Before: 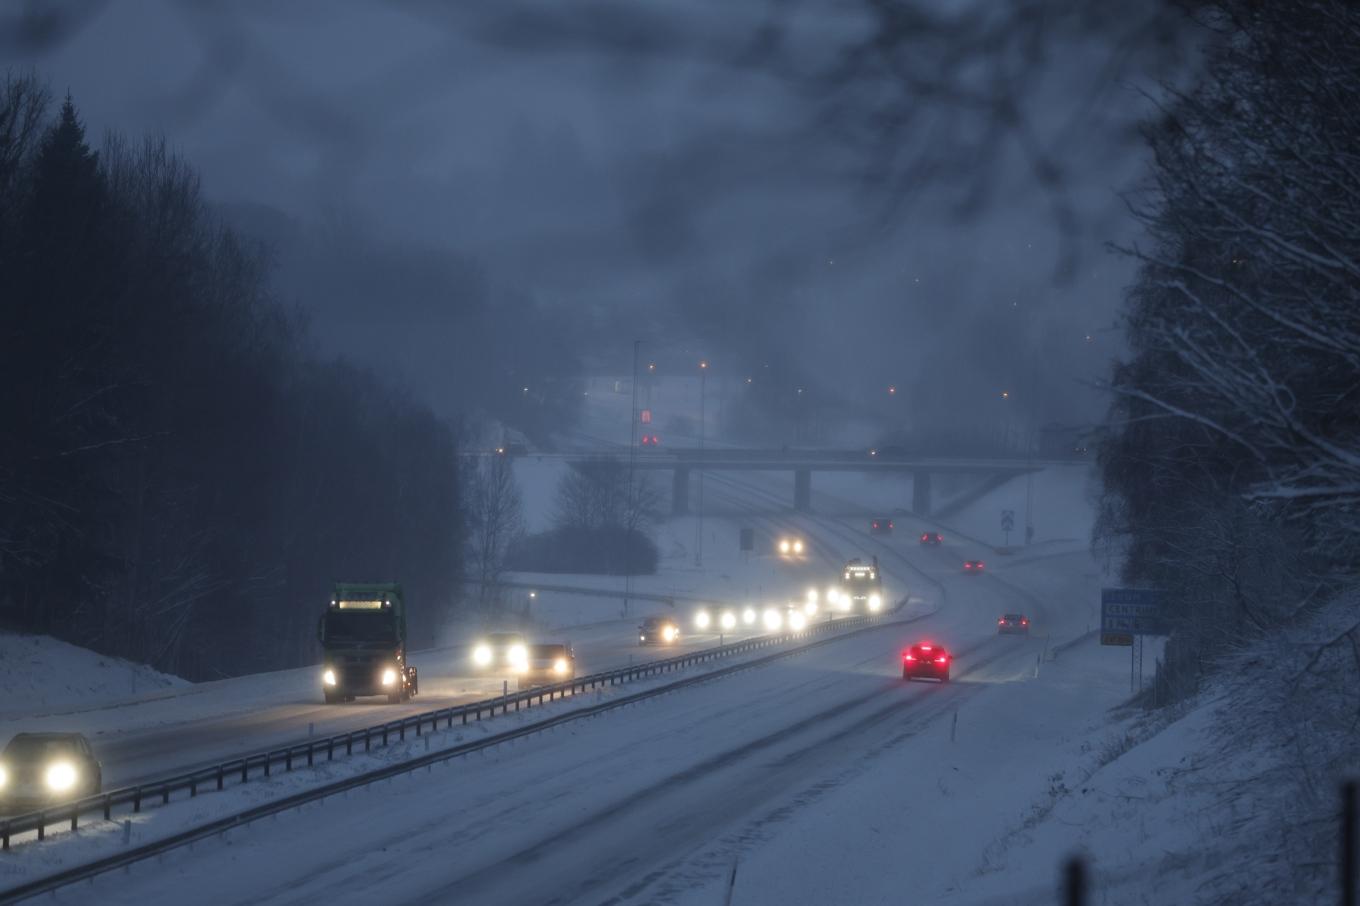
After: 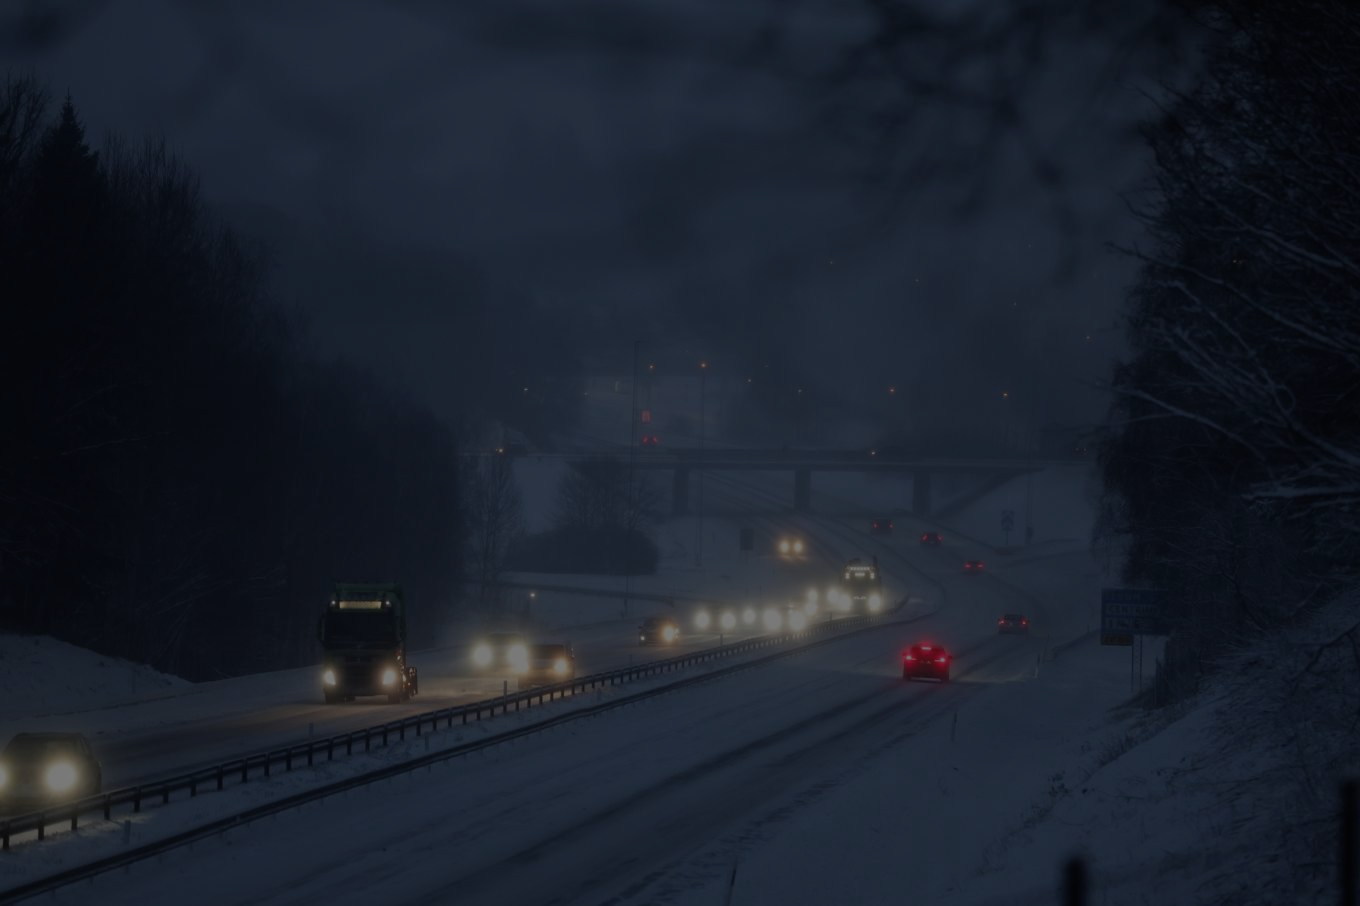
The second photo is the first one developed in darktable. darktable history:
exposure: exposure -2.376 EV, compensate highlight preservation false
tone equalizer: -7 EV 0.185 EV, -6 EV 0.111 EV, -5 EV 0.083 EV, -4 EV 0.024 EV, -2 EV -0.029 EV, -1 EV -0.064 EV, +0 EV -0.084 EV, edges refinement/feathering 500, mask exposure compensation -1.57 EV, preserve details no
